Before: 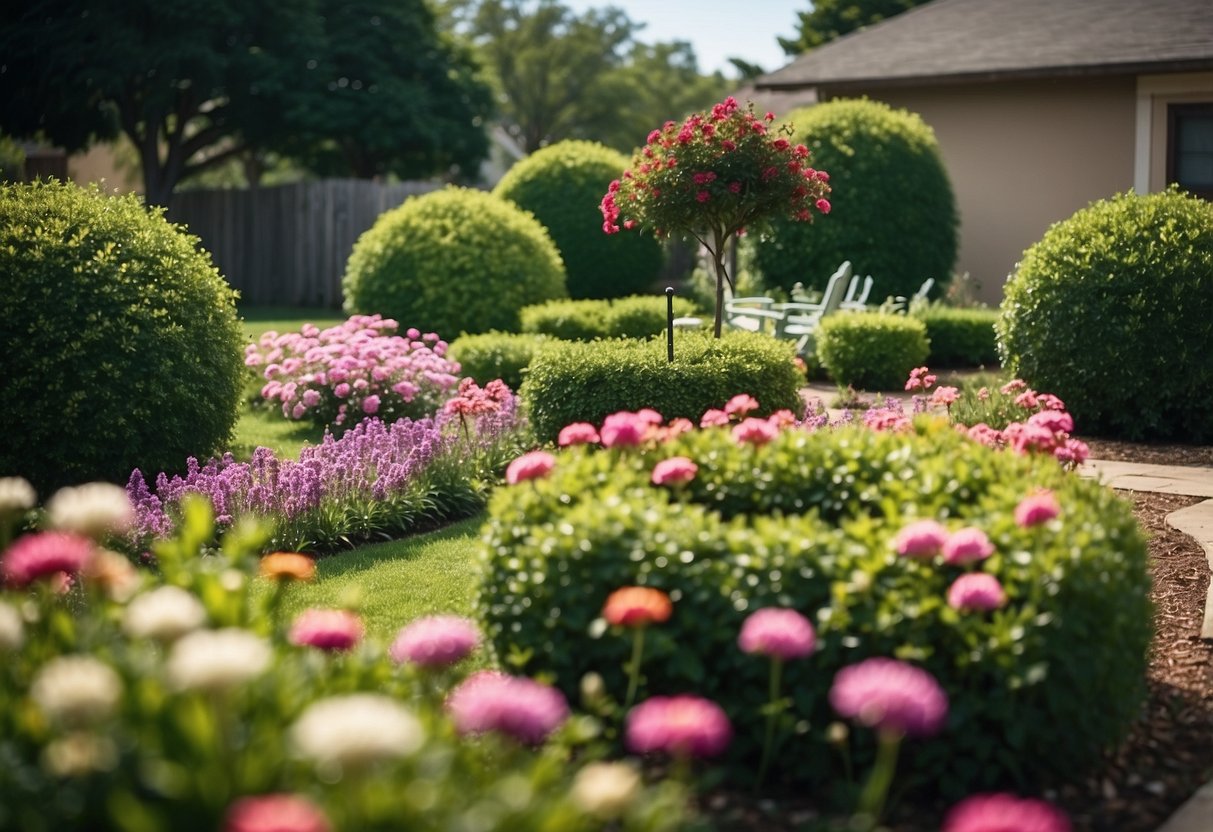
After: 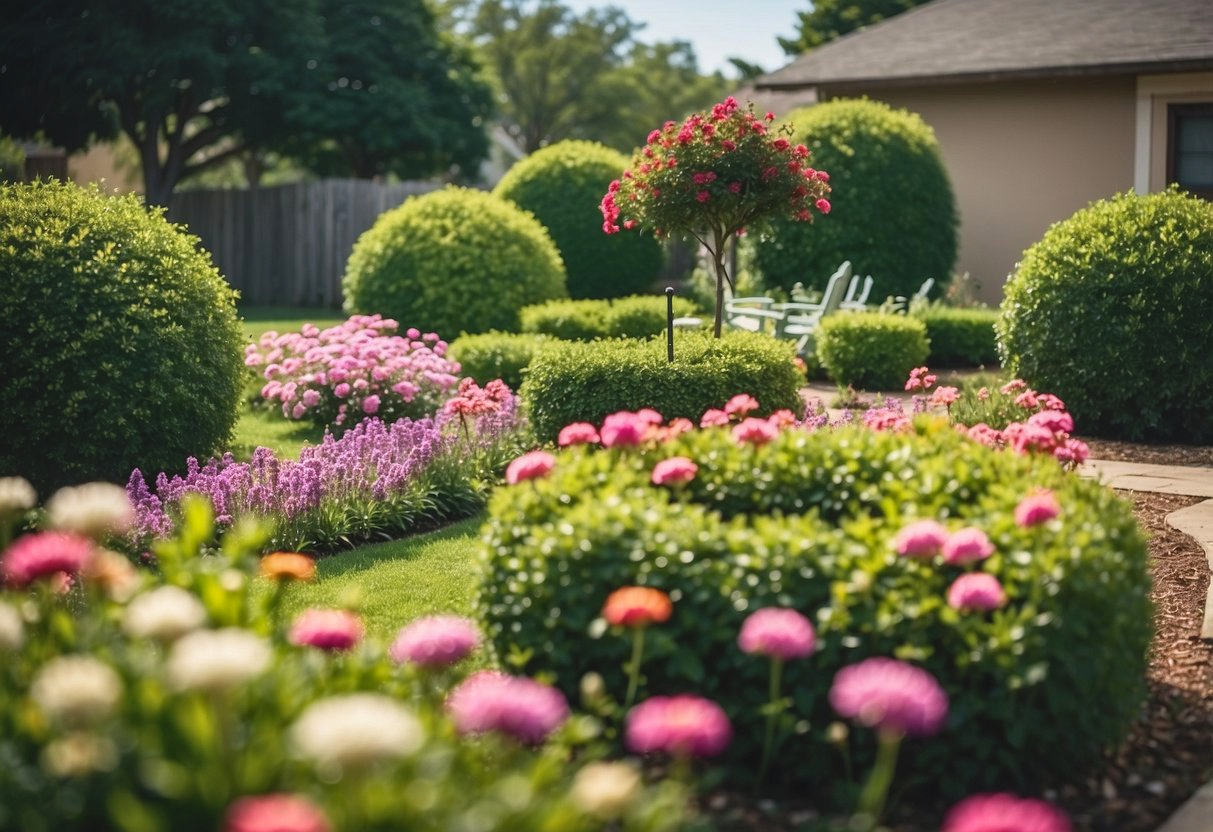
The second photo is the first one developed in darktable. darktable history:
exposure: compensate highlight preservation false
tone equalizer: edges refinement/feathering 500, mask exposure compensation -1.57 EV, preserve details no
contrast brightness saturation: contrast -0.102, brightness 0.044, saturation 0.081
local contrast: on, module defaults
